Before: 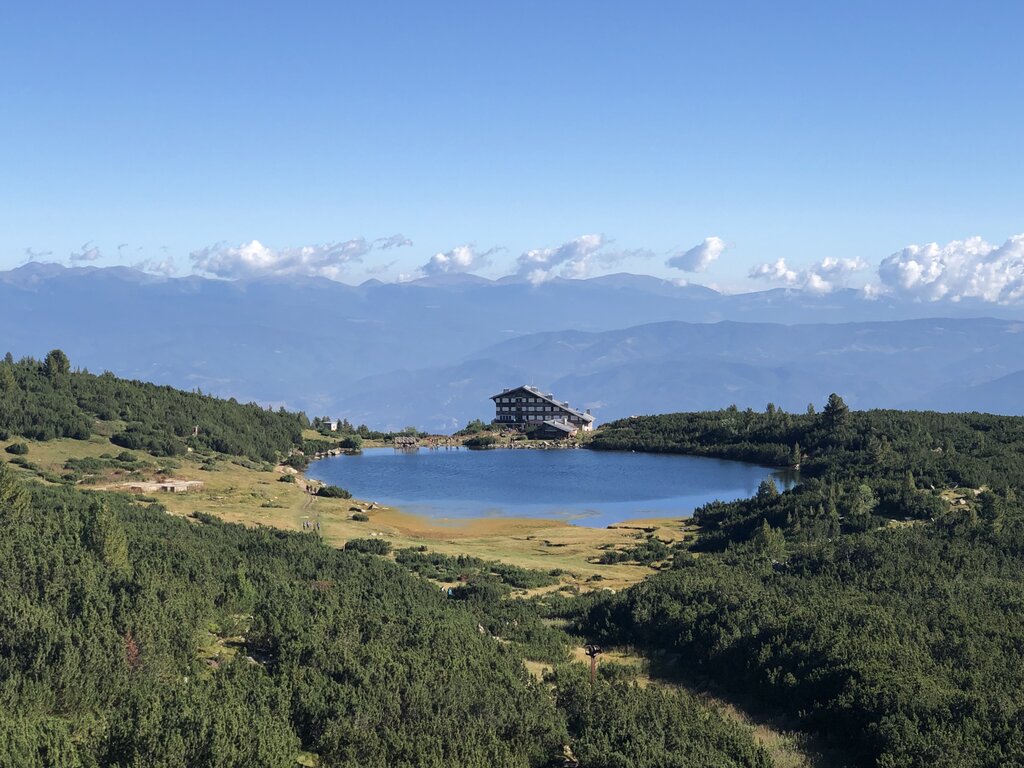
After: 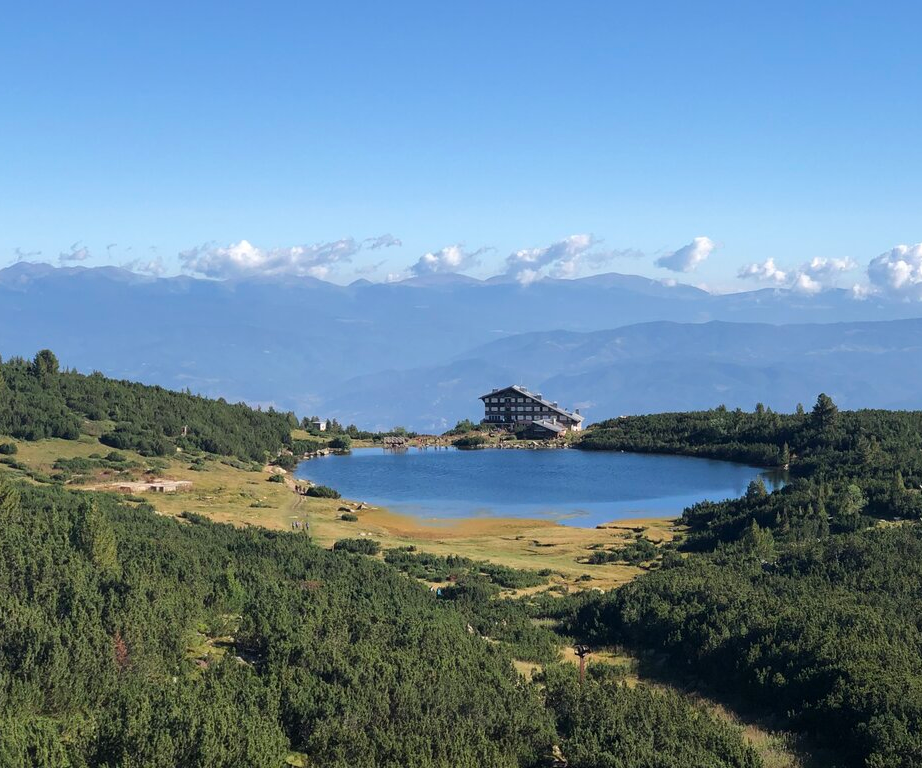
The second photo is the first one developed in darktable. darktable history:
crop and rotate: left 1.088%, right 8.807%
tone equalizer: on, module defaults
